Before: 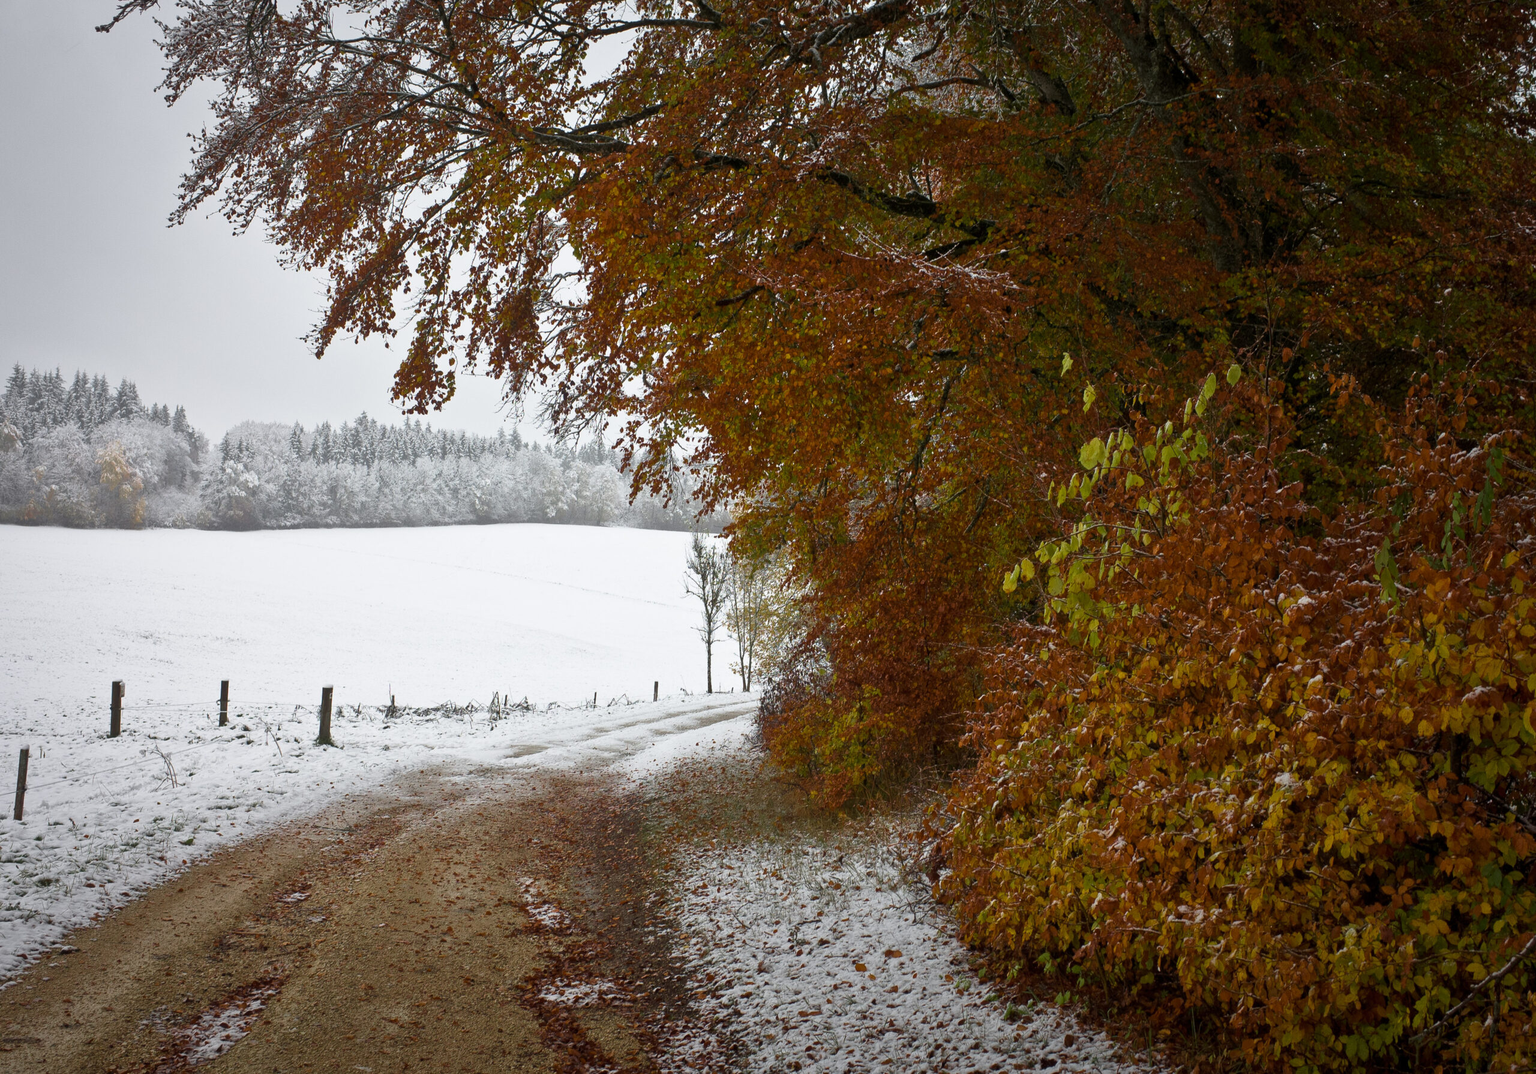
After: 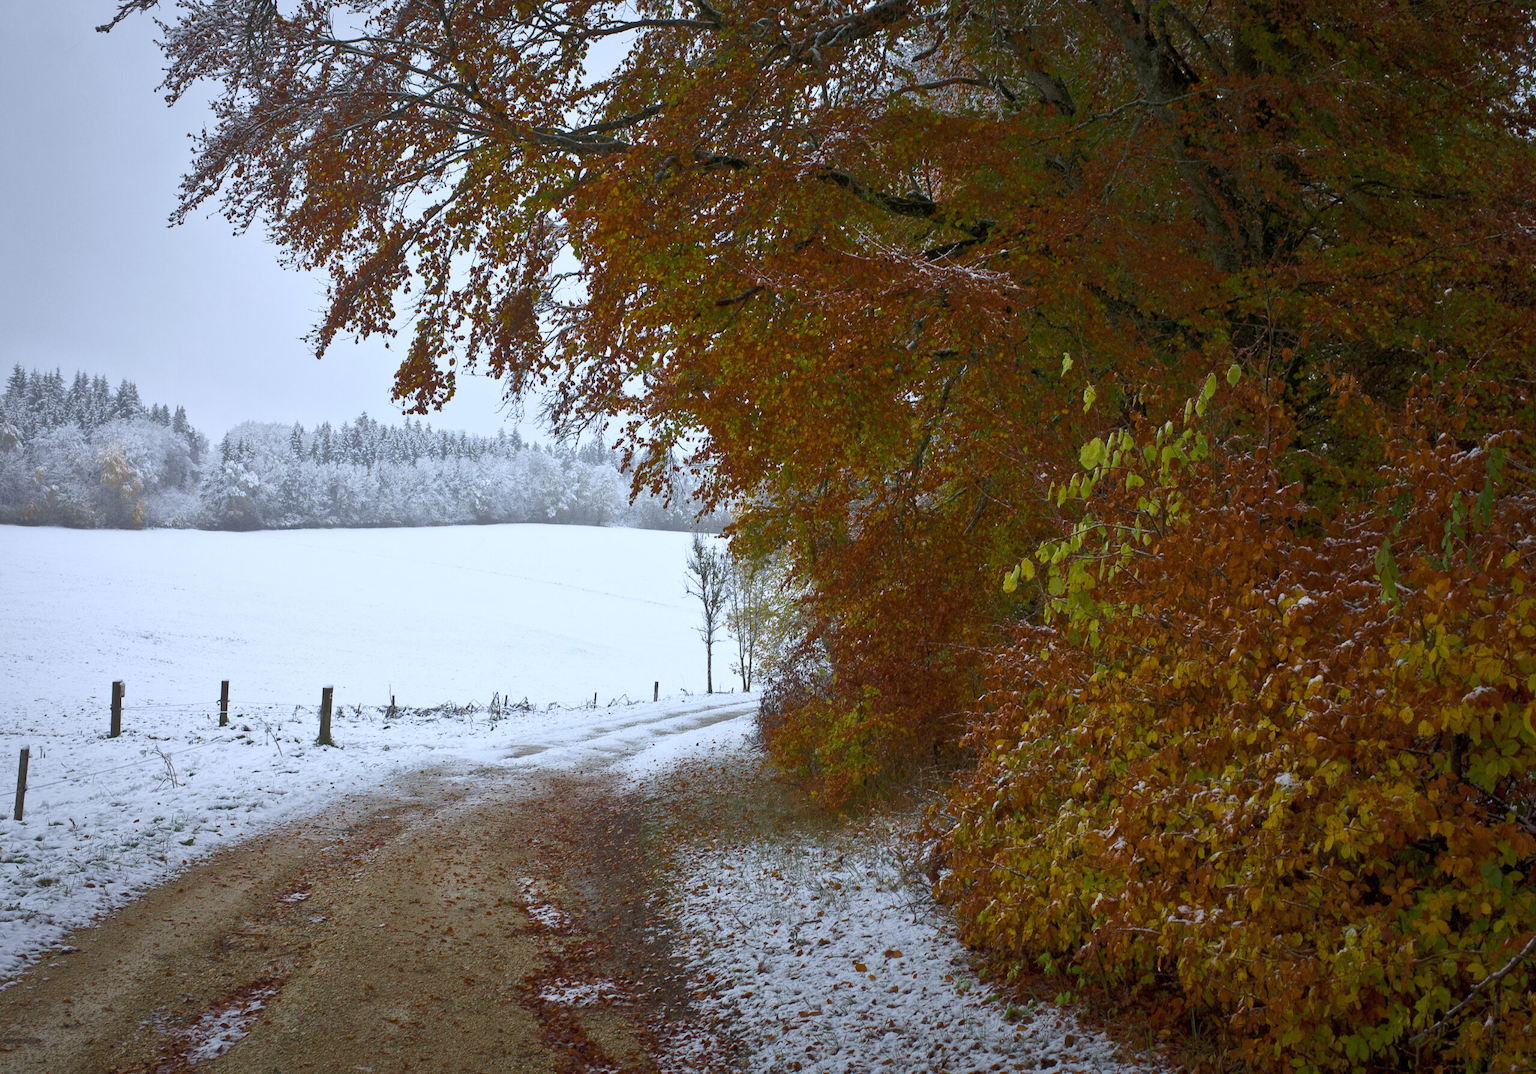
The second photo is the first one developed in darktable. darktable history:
white balance: red 0.931, blue 1.11
rgb curve: curves: ch0 [(0, 0) (0.093, 0.159) (0.241, 0.265) (0.414, 0.42) (1, 1)], compensate middle gray true, preserve colors basic power
